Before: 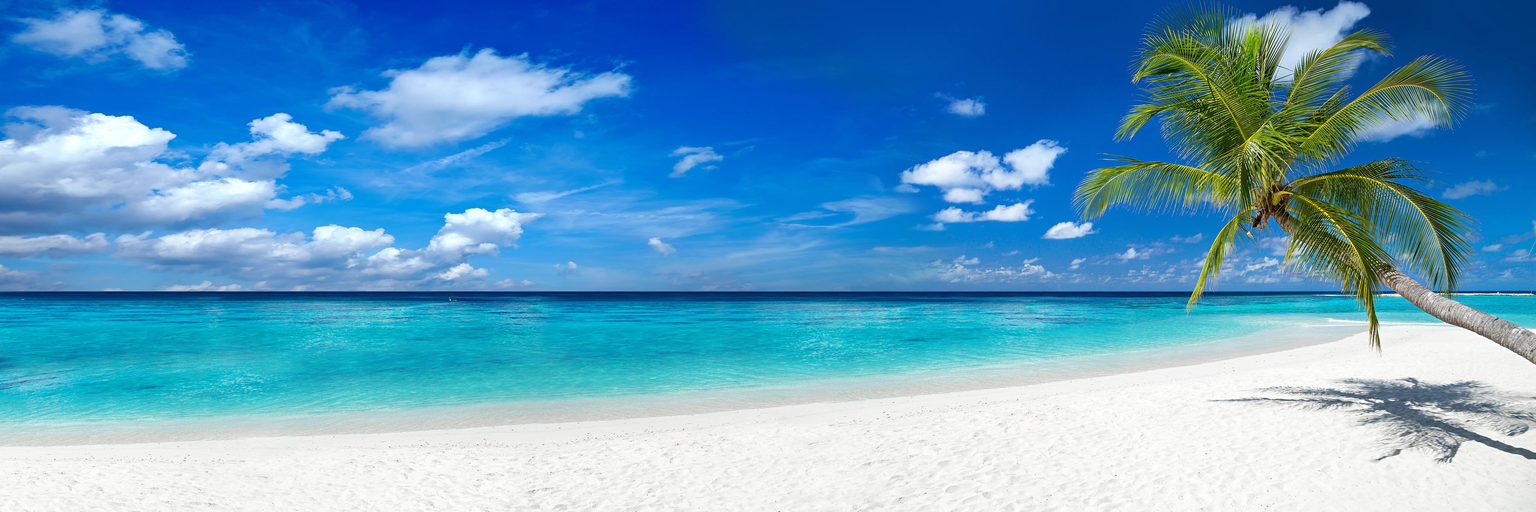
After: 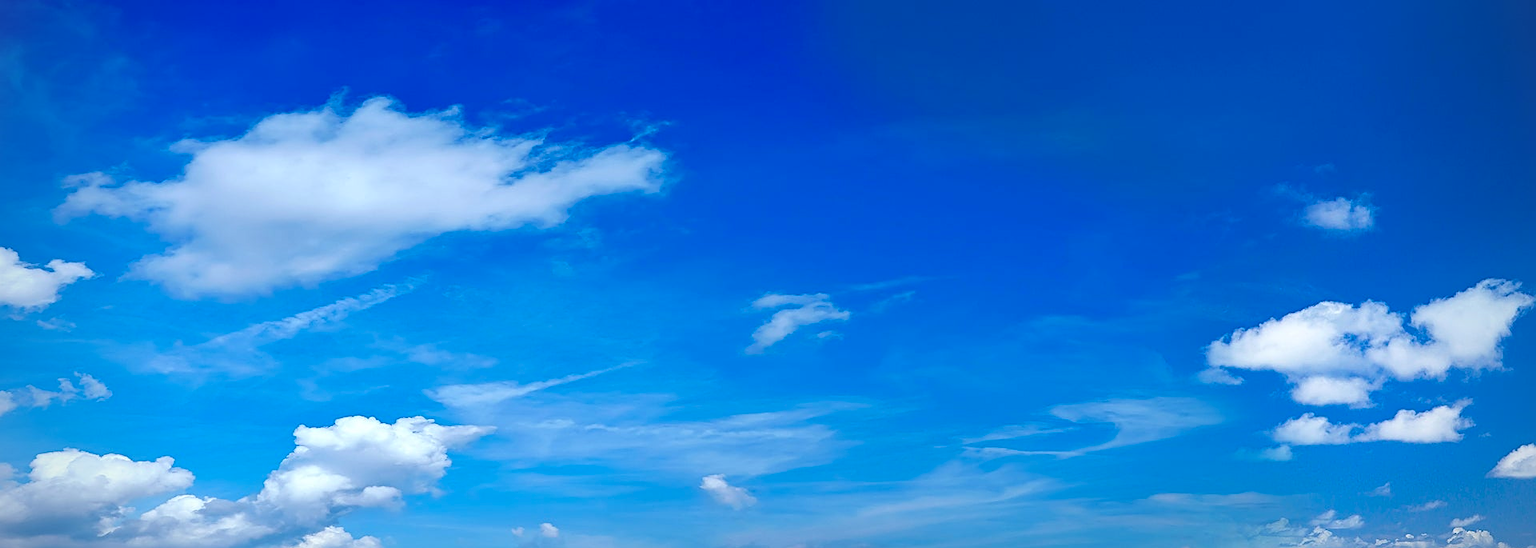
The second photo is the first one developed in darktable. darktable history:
crop: left 19.378%, right 30.585%, bottom 46.359%
color balance rgb: linear chroma grading › global chroma 9.858%, perceptual saturation grading › global saturation 0.647%
sharpen: radius 1.952
vignetting: fall-off radius 61.14%, brightness -0.579, saturation -0.266, unbound false
